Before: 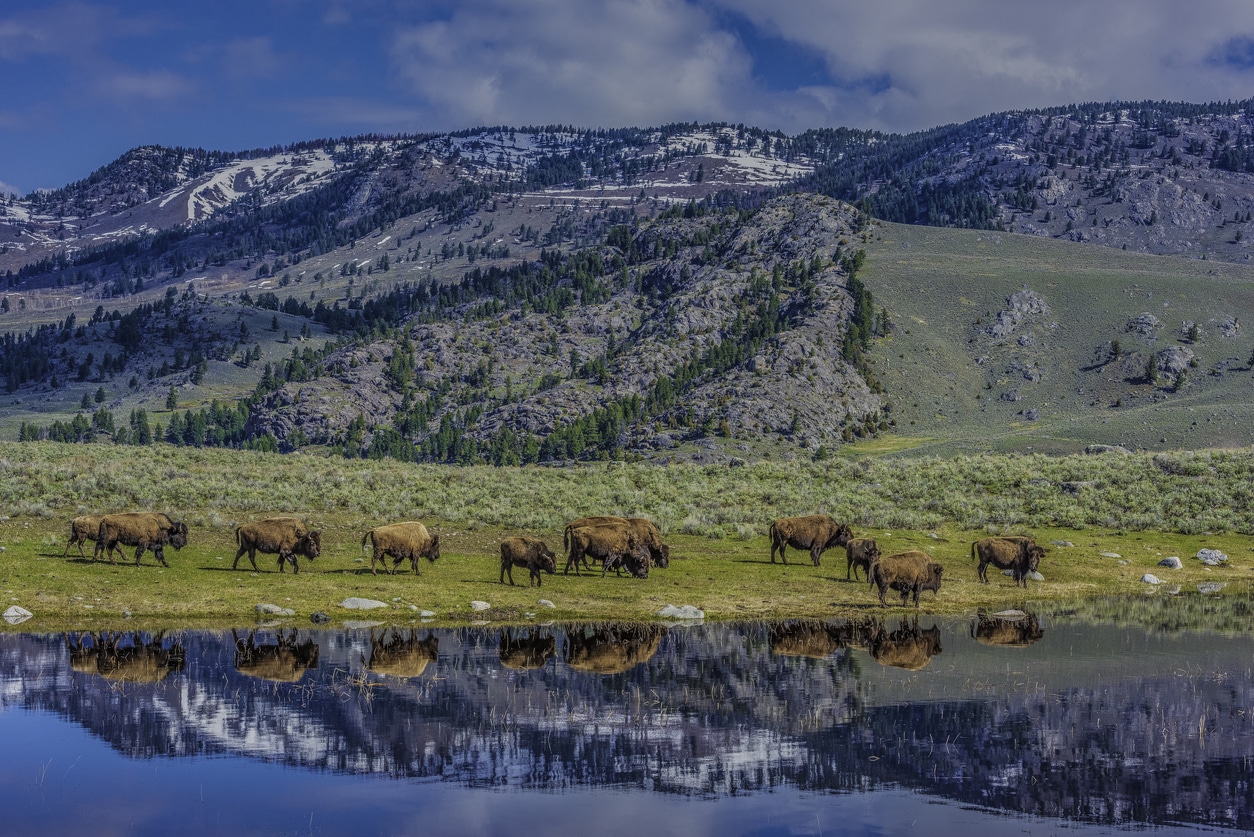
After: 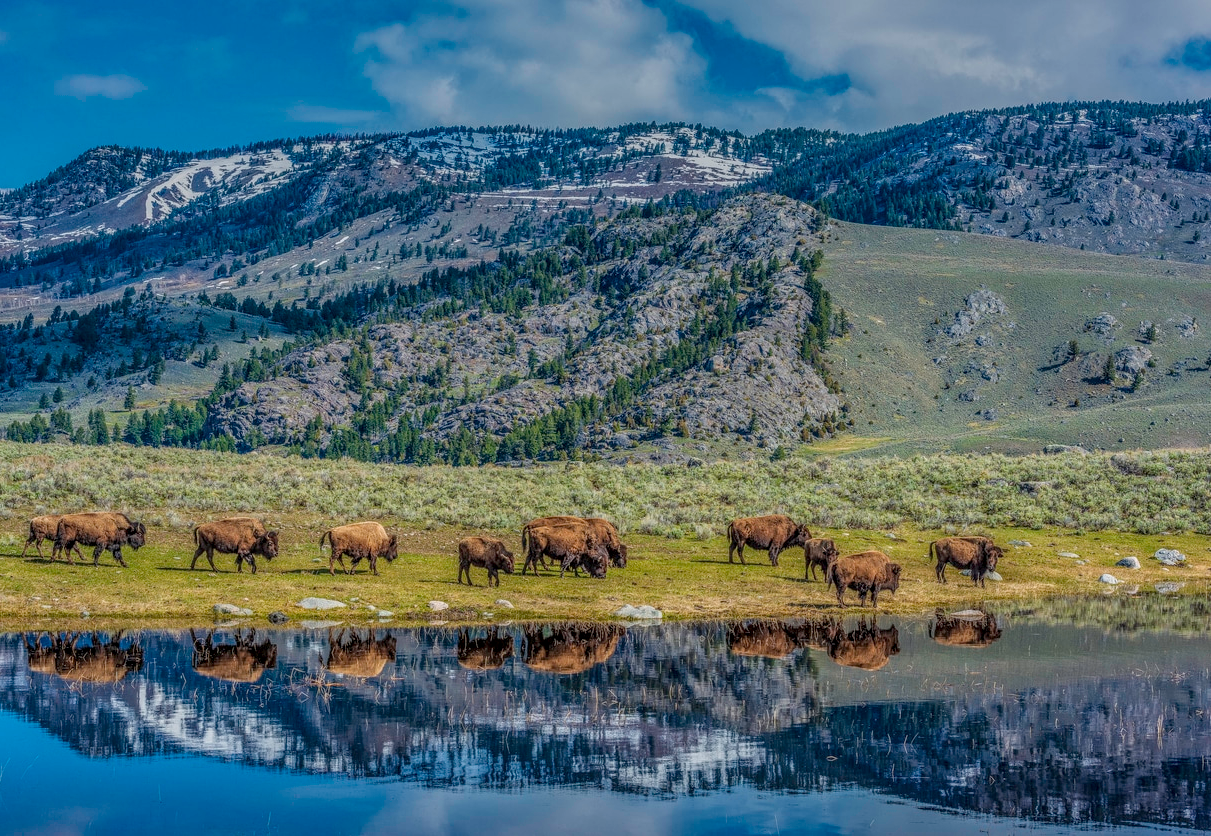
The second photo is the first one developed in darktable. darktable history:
crop and rotate: left 3.378%
local contrast: on, module defaults
